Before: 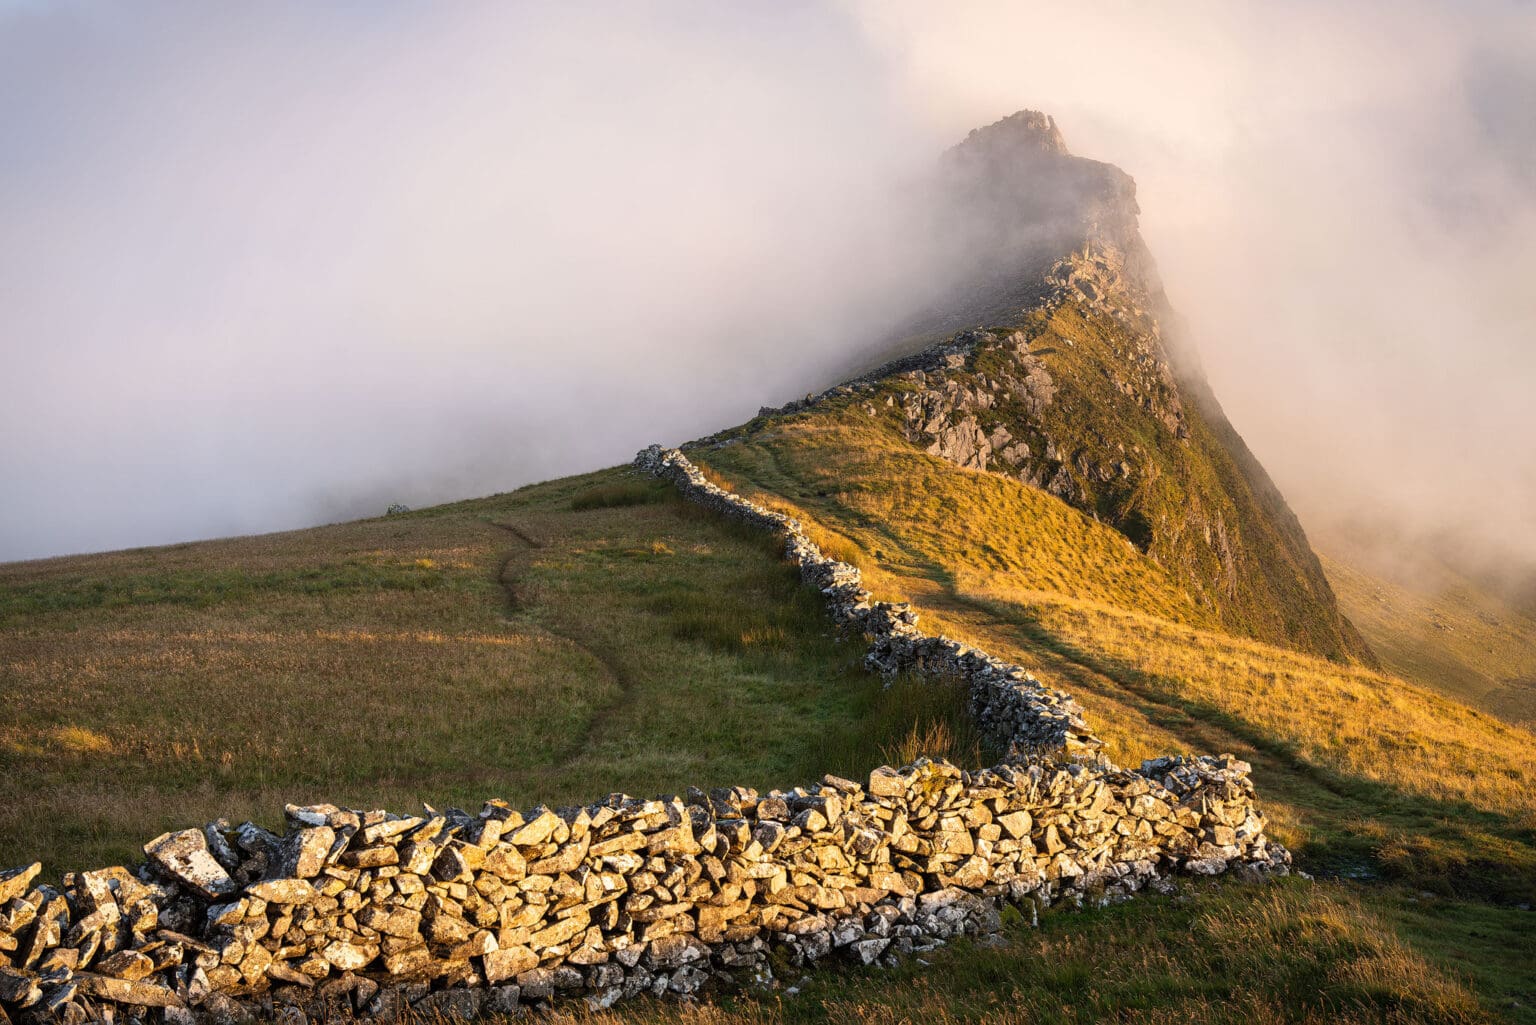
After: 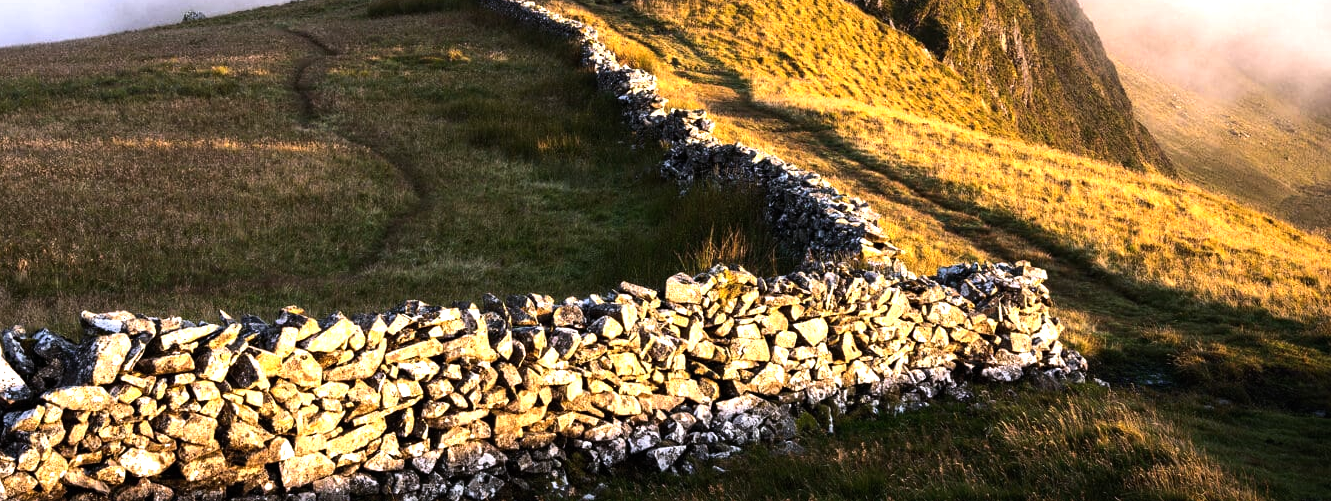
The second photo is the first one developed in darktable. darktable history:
tone equalizer: -8 EV -1.08 EV, -7 EV -1.01 EV, -6 EV -0.867 EV, -5 EV -0.578 EV, -3 EV 0.578 EV, -2 EV 0.867 EV, -1 EV 1.01 EV, +0 EV 1.08 EV, edges refinement/feathering 500, mask exposure compensation -1.57 EV, preserve details no
white balance: red 1.004, blue 1.096
crop and rotate: left 13.306%, top 48.129%, bottom 2.928%
